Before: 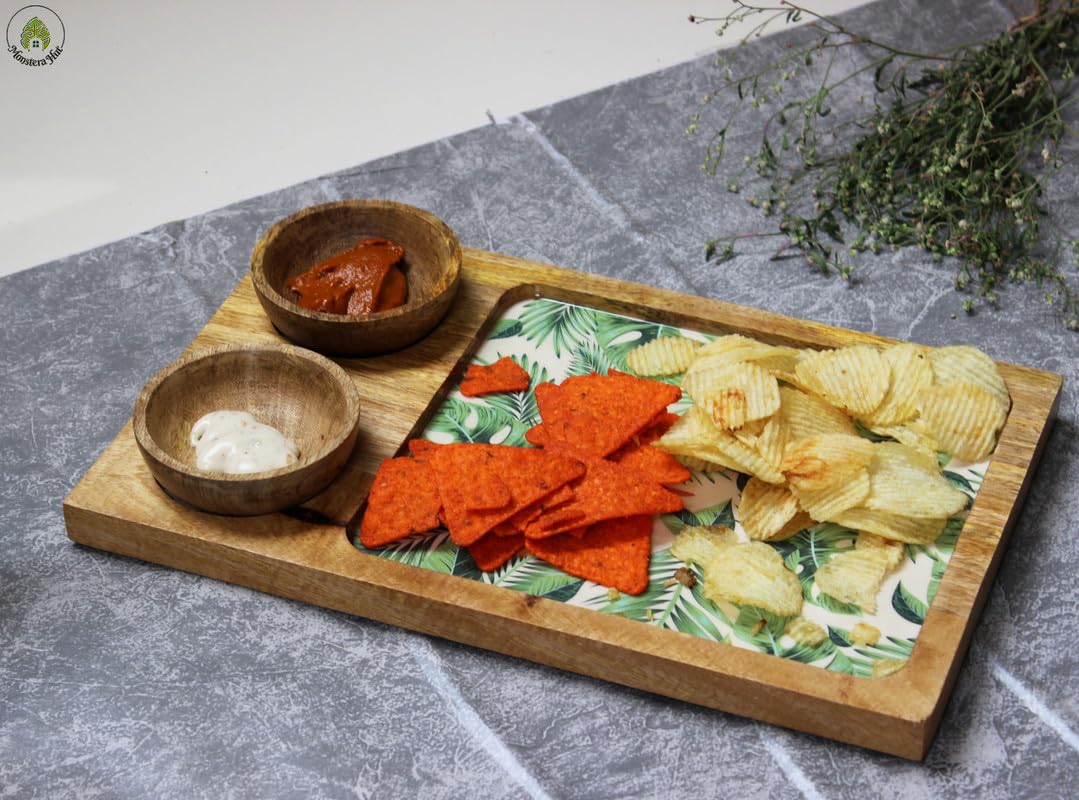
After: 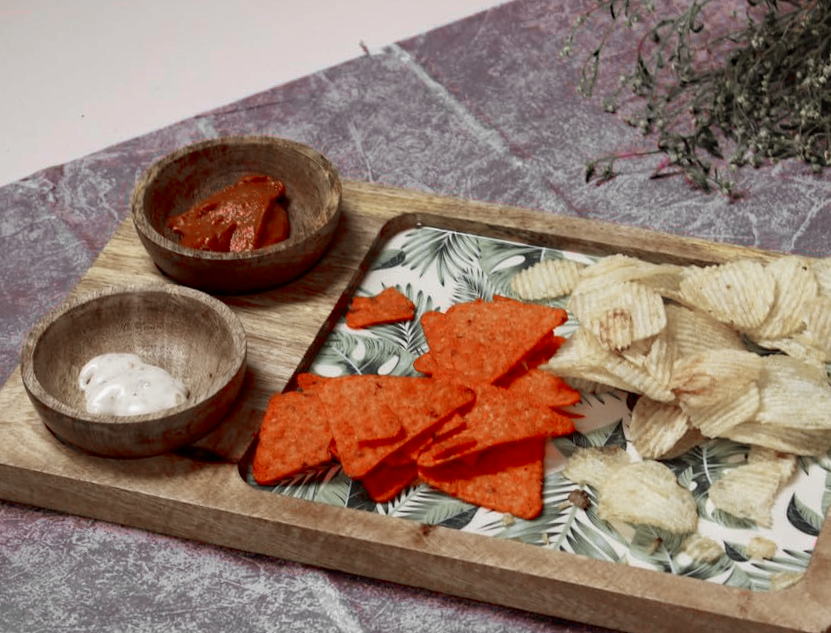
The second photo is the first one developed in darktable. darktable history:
crop and rotate: left 11.831%, top 11.346%, right 13.429%, bottom 13.899%
haze removal: compatibility mode true, adaptive false
rgb levels: mode RGB, independent channels, levels [[0, 0.5, 1], [0, 0.521, 1], [0, 0.536, 1]]
rotate and perspective: rotation -2.56°, automatic cropping off
color zones: curves: ch1 [(0, 0.831) (0.08, 0.771) (0.157, 0.268) (0.241, 0.207) (0.562, -0.005) (0.714, -0.013) (0.876, 0.01) (1, 0.831)]
